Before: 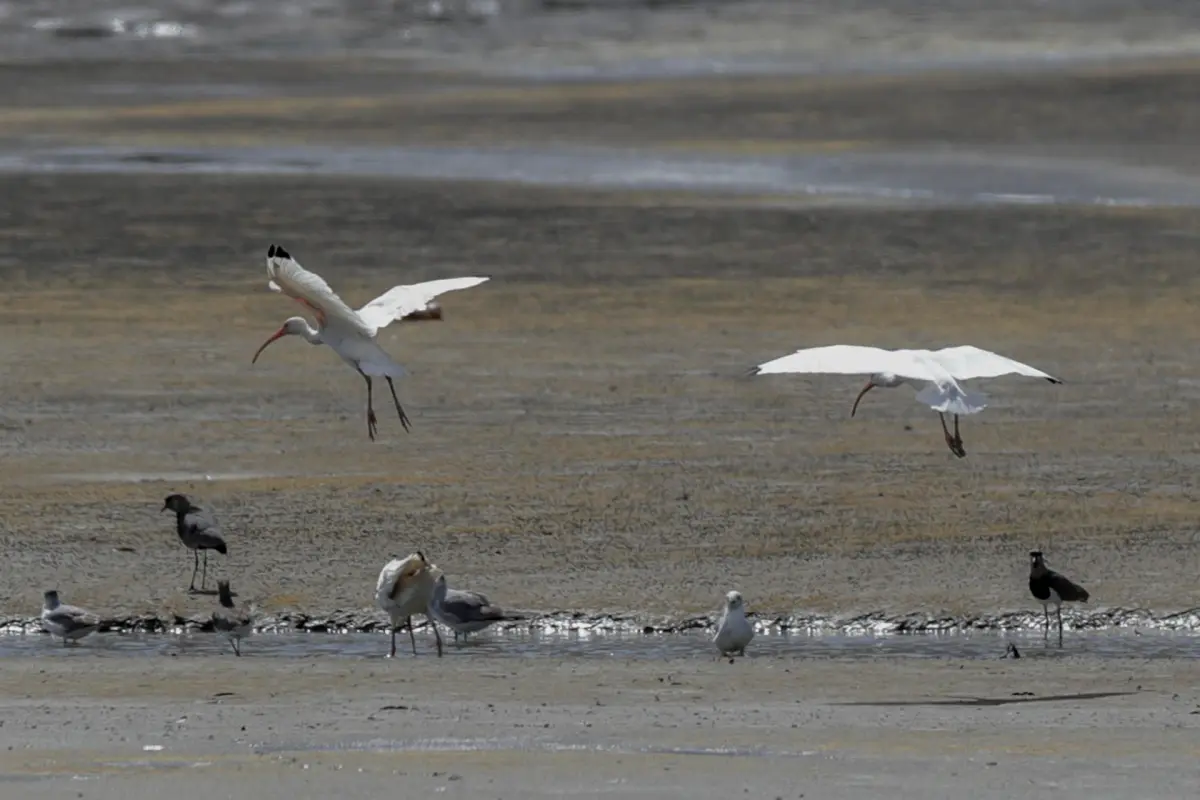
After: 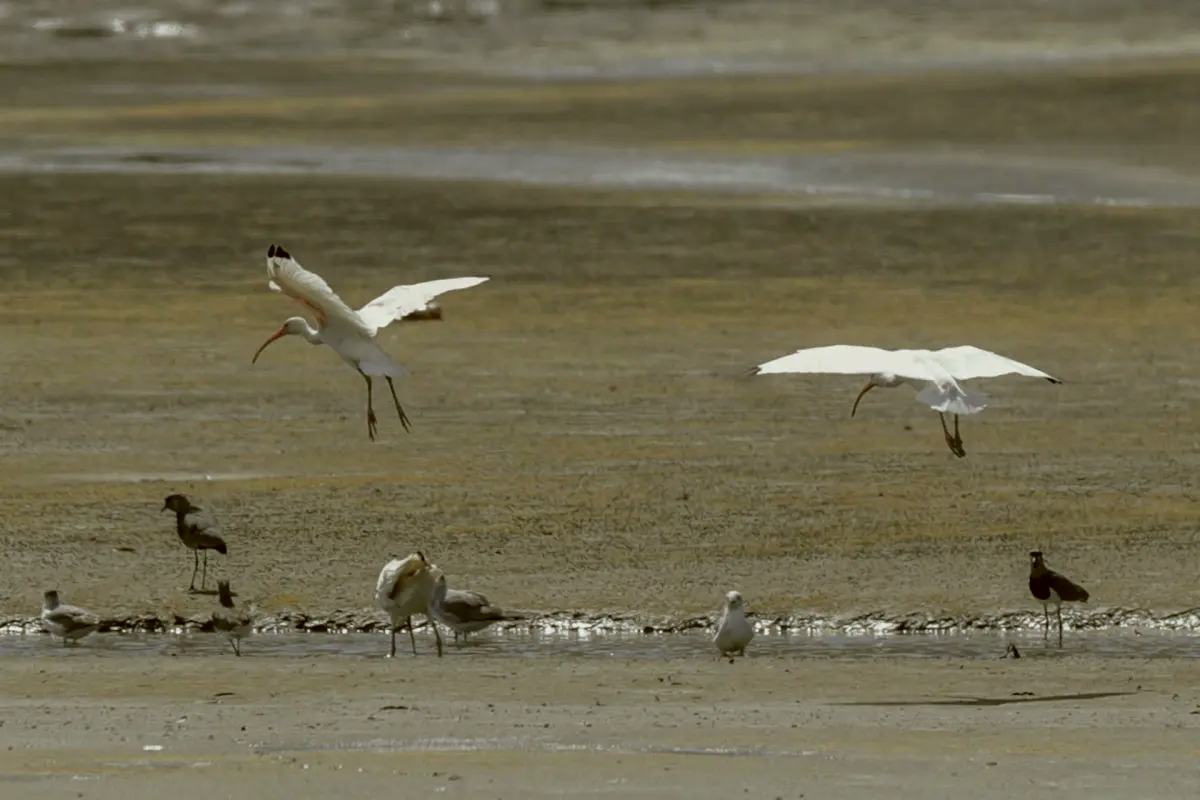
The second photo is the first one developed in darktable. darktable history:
color correction: highlights a* -1.43, highlights b* 10.12, shadows a* 0.395, shadows b* 19.35
white balance: red 0.974, blue 1.044
tone equalizer: on, module defaults
